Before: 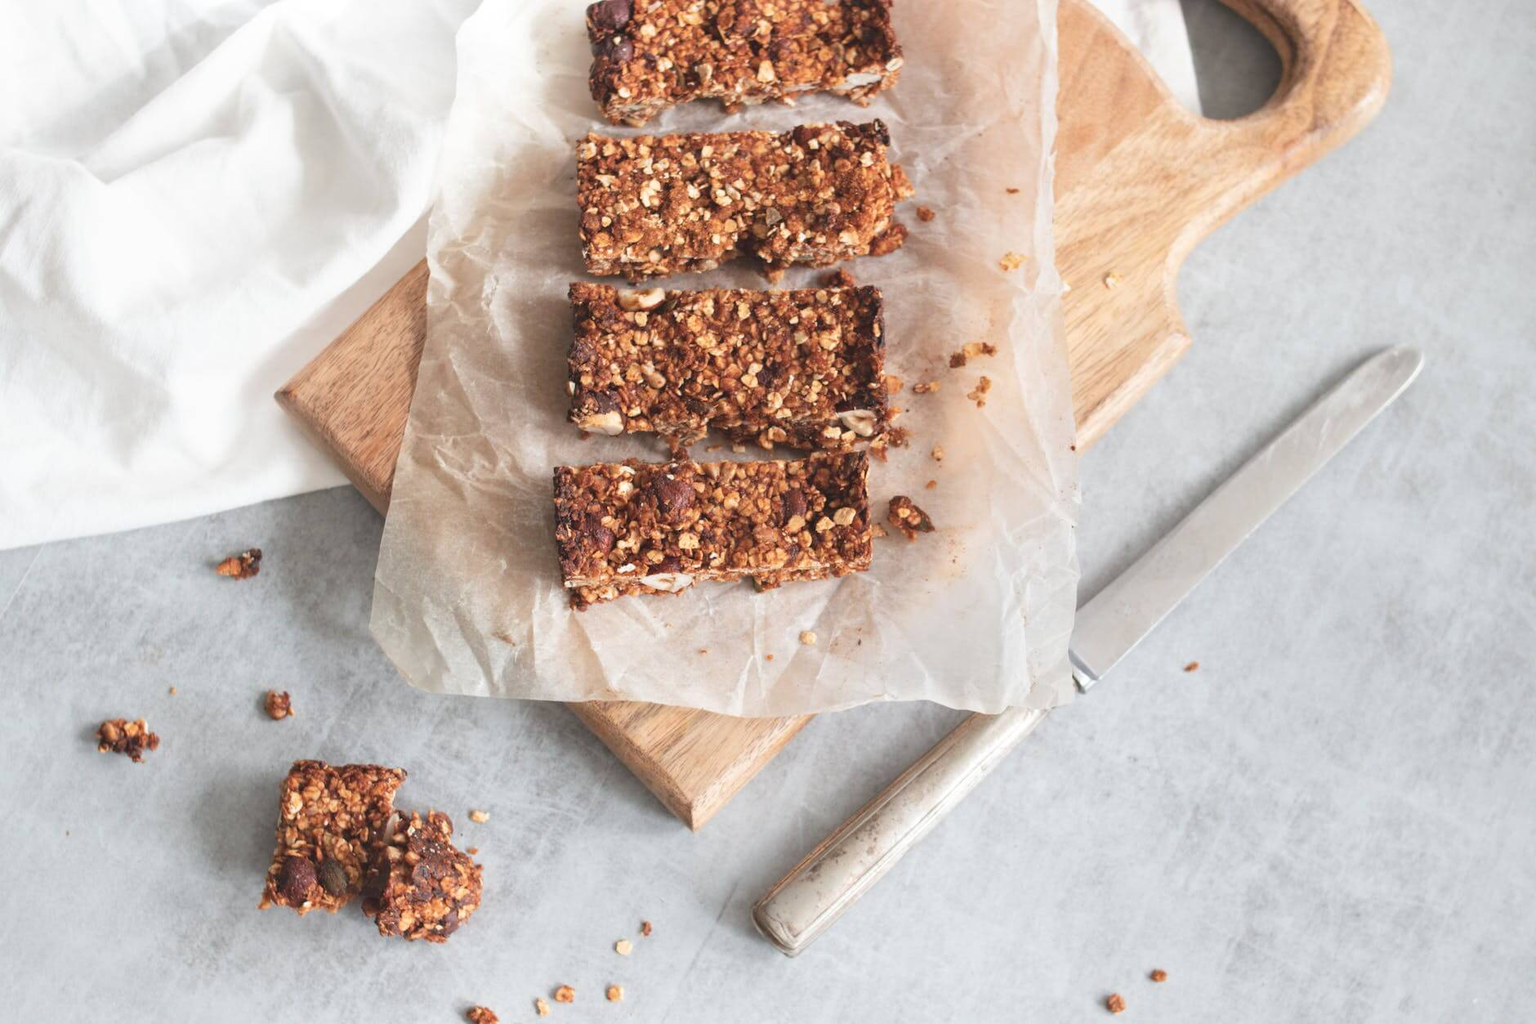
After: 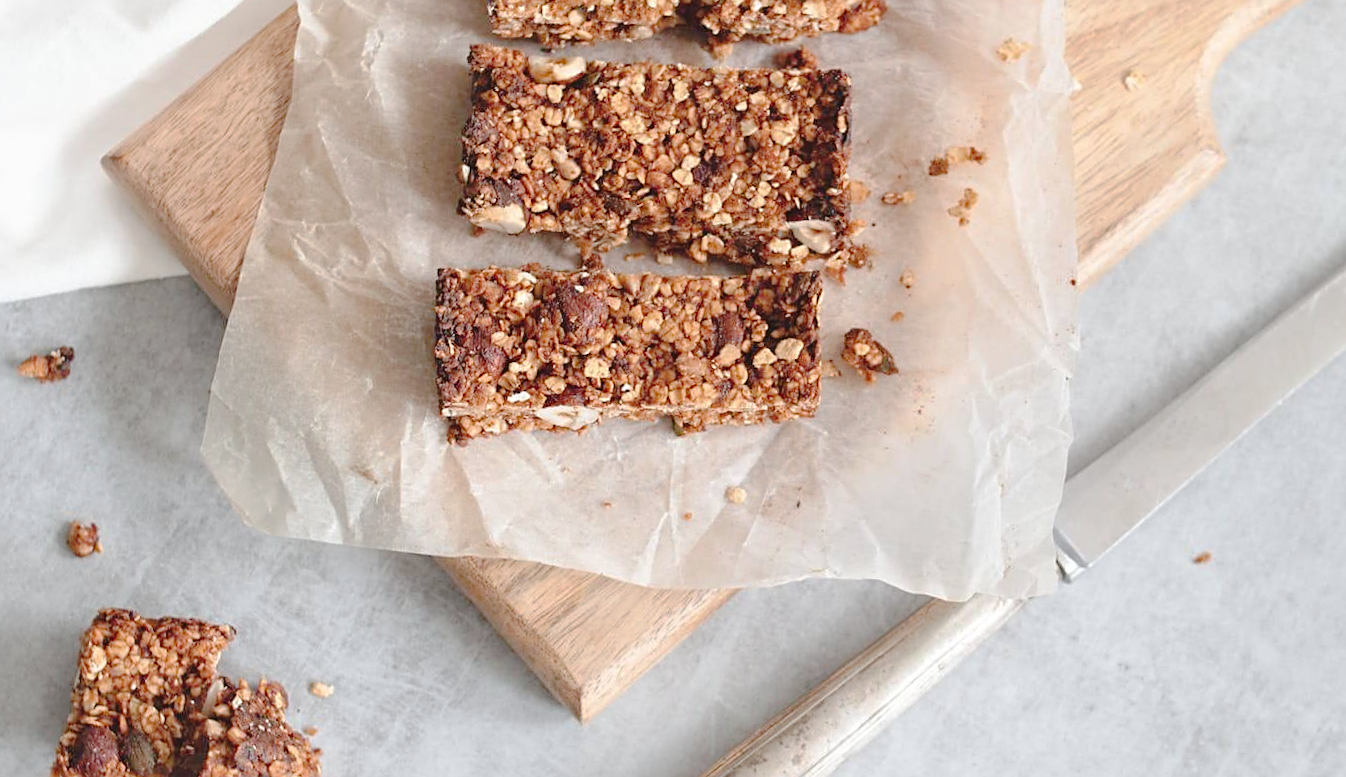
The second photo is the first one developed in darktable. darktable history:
sharpen: on, module defaults
tone curve: curves: ch0 [(0, 0) (0.003, 0.021) (0.011, 0.021) (0.025, 0.021) (0.044, 0.033) (0.069, 0.053) (0.1, 0.08) (0.136, 0.114) (0.177, 0.171) (0.224, 0.246) (0.277, 0.332) (0.335, 0.424) (0.399, 0.496) (0.468, 0.561) (0.543, 0.627) (0.623, 0.685) (0.709, 0.741) (0.801, 0.813) (0.898, 0.902) (1, 1)], preserve colors none
crop and rotate: angle -3.37°, left 9.79%, top 20.73%, right 12.42%, bottom 11.82%
